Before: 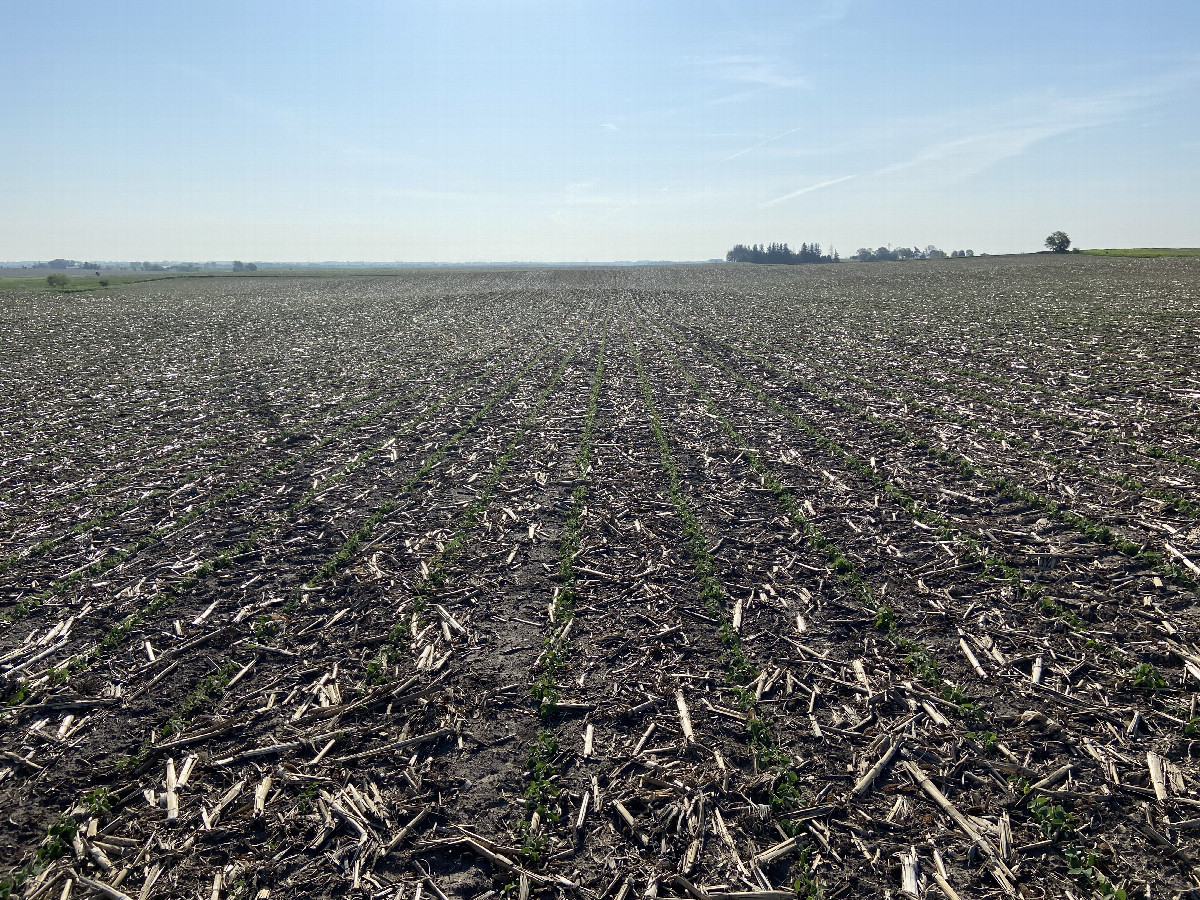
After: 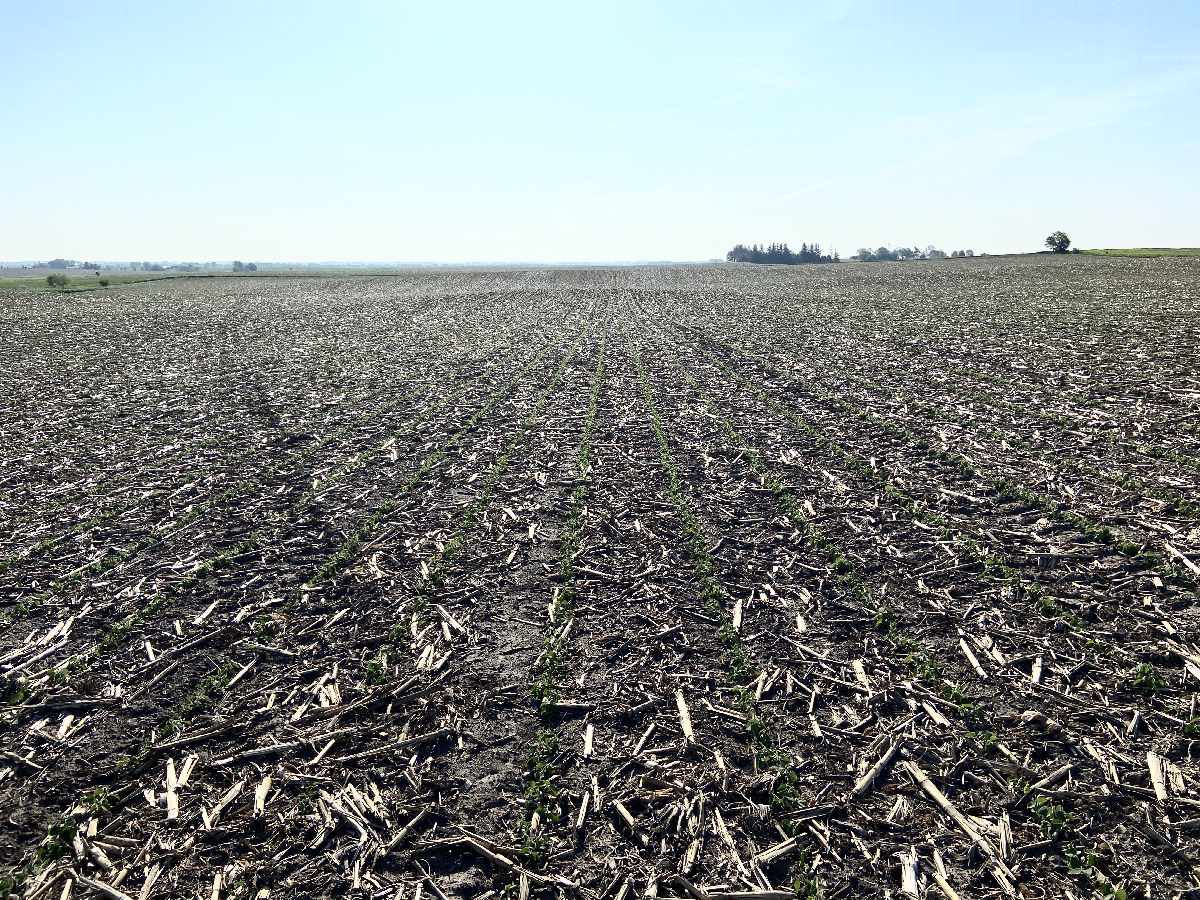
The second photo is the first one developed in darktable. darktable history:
haze removal: adaptive false
tone curve: curves: ch0 [(0, 0) (0.003, 0.003) (0.011, 0.009) (0.025, 0.022) (0.044, 0.037) (0.069, 0.051) (0.1, 0.079) (0.136, 0.114) (0.177, 0.152) (0.224, 0.212) (0.277, 0.281) (0.335, 0.358) (0.399, 0.459) (0.468, 0.573) (0.543, 0.684) (0.623, 0.779) (0.709, 0.866) (0.801, 0.949) (0.898, 0.98) (1, 1)], color space Lab, independent channels, preserve colors none
